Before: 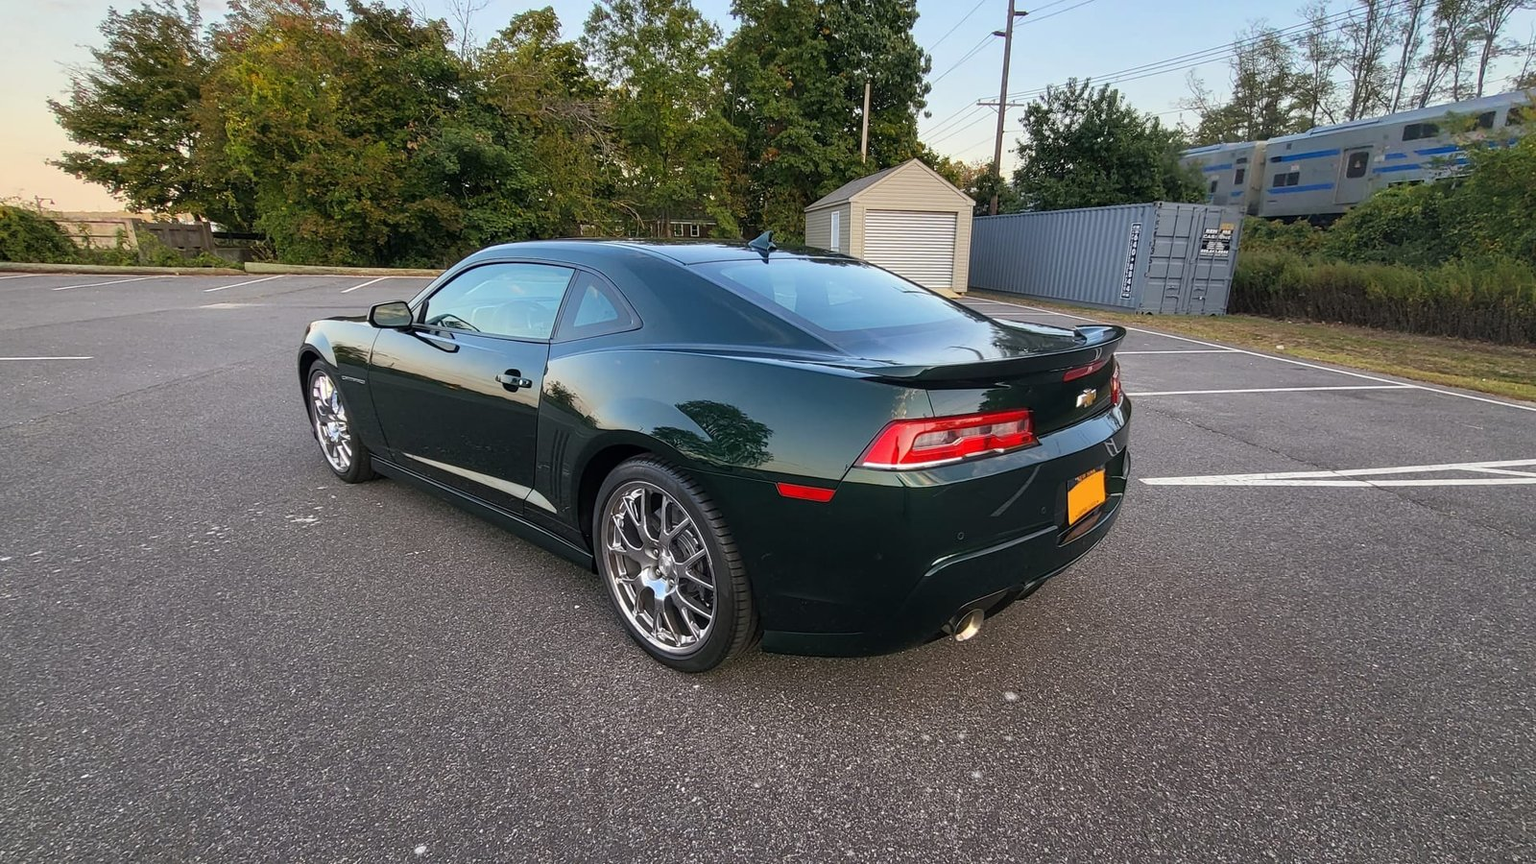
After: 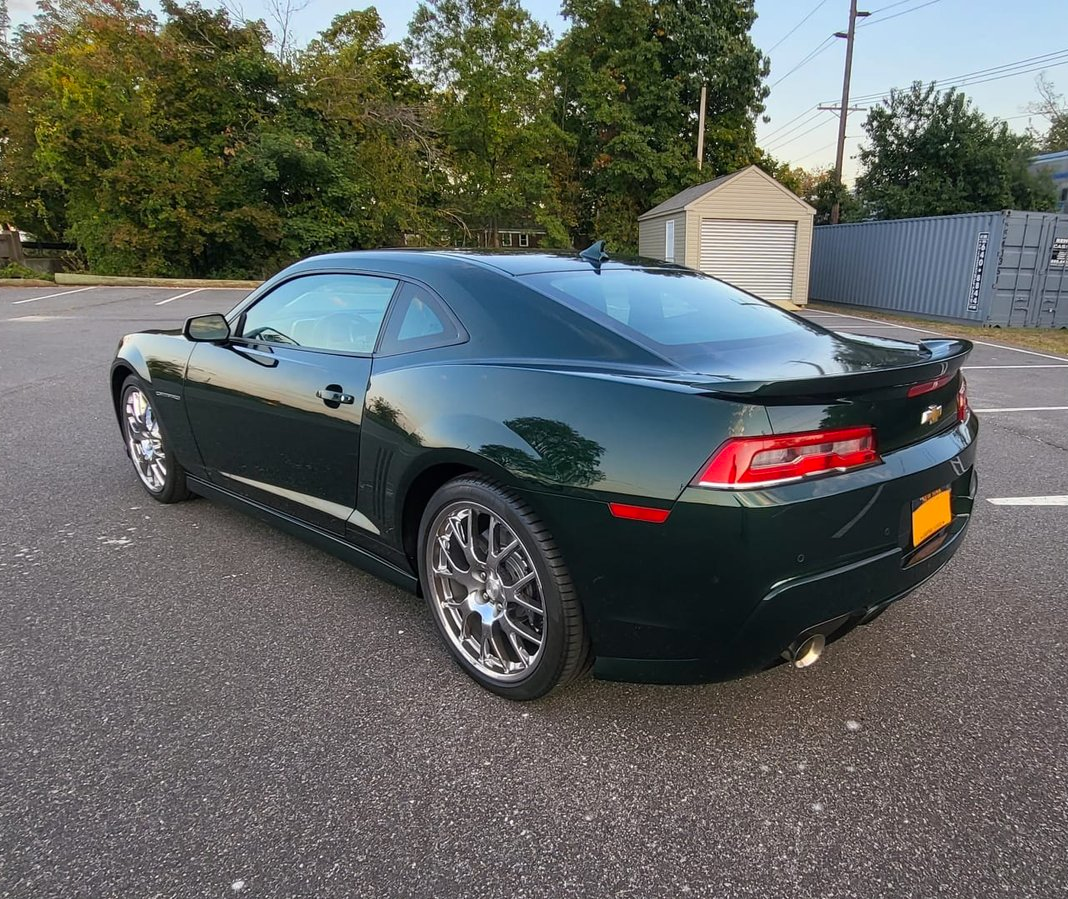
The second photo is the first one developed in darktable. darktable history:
crop and rotate: left 12.507%, right 20.721%
color correction: highlights b* 0.001, saturation 1.07
